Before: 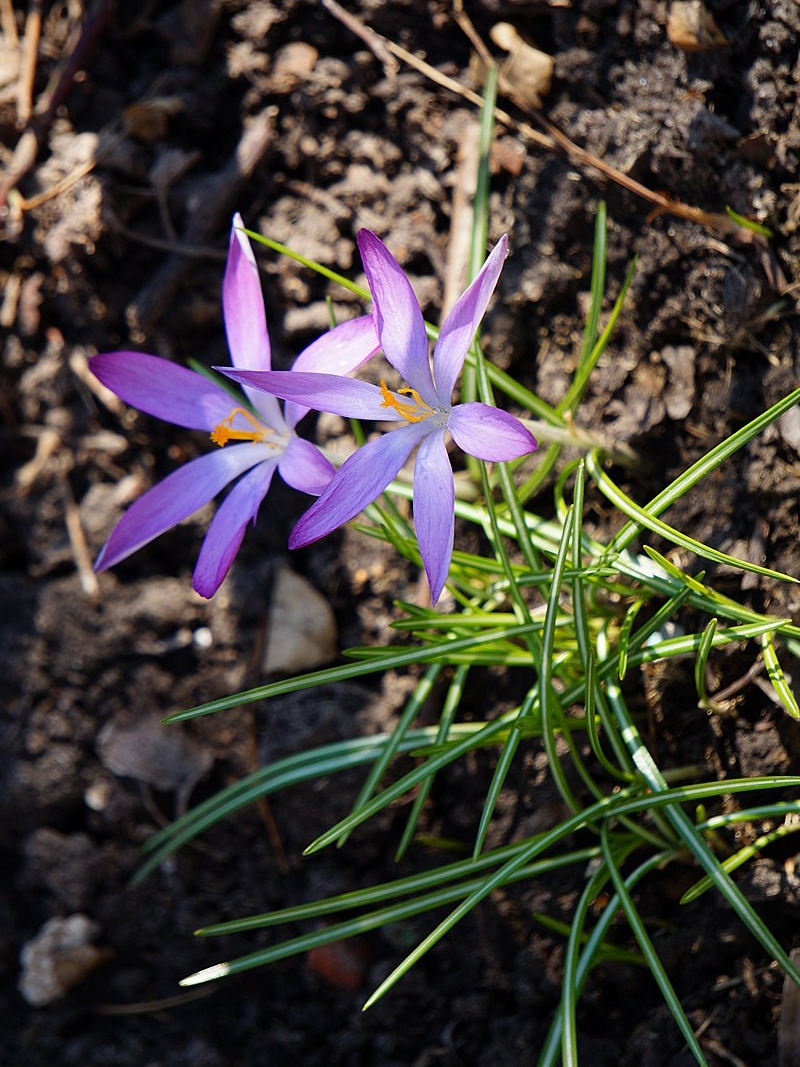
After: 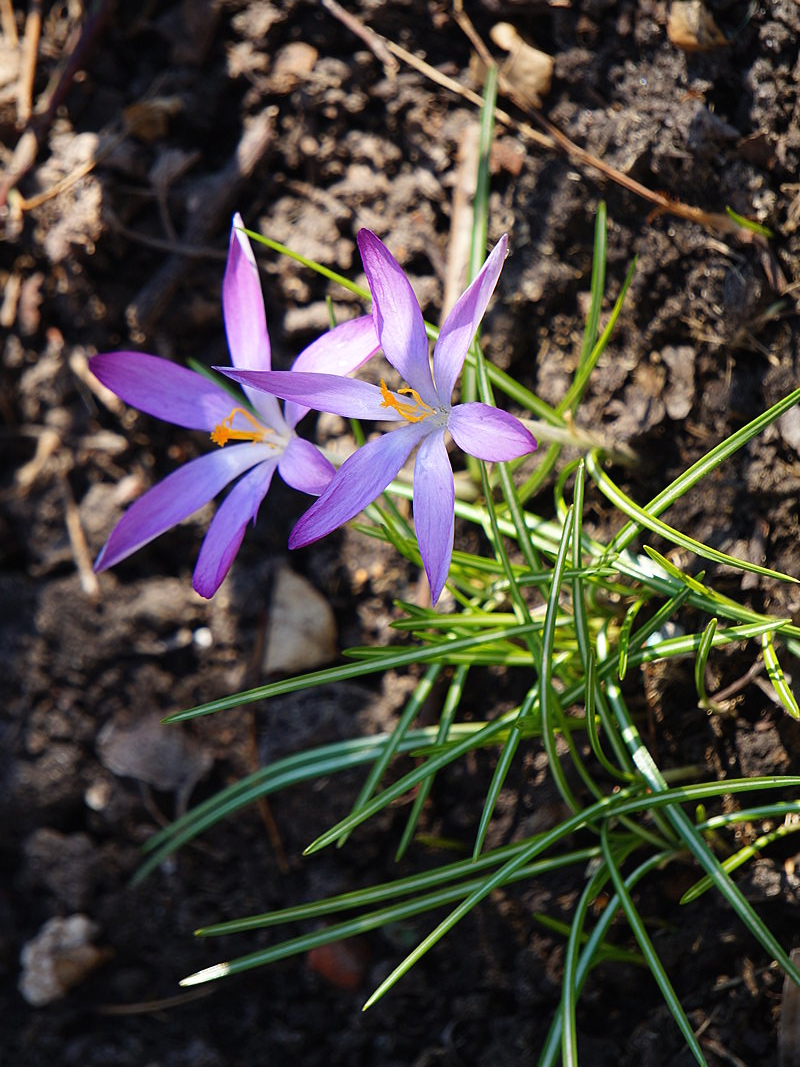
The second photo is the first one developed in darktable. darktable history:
exposure: black level correction -0.001, exposure 0.08 EV, compensate exposure bias true, compensate highlight preservation false
tone equalizer: mask exposure compensation -0.501 EV
